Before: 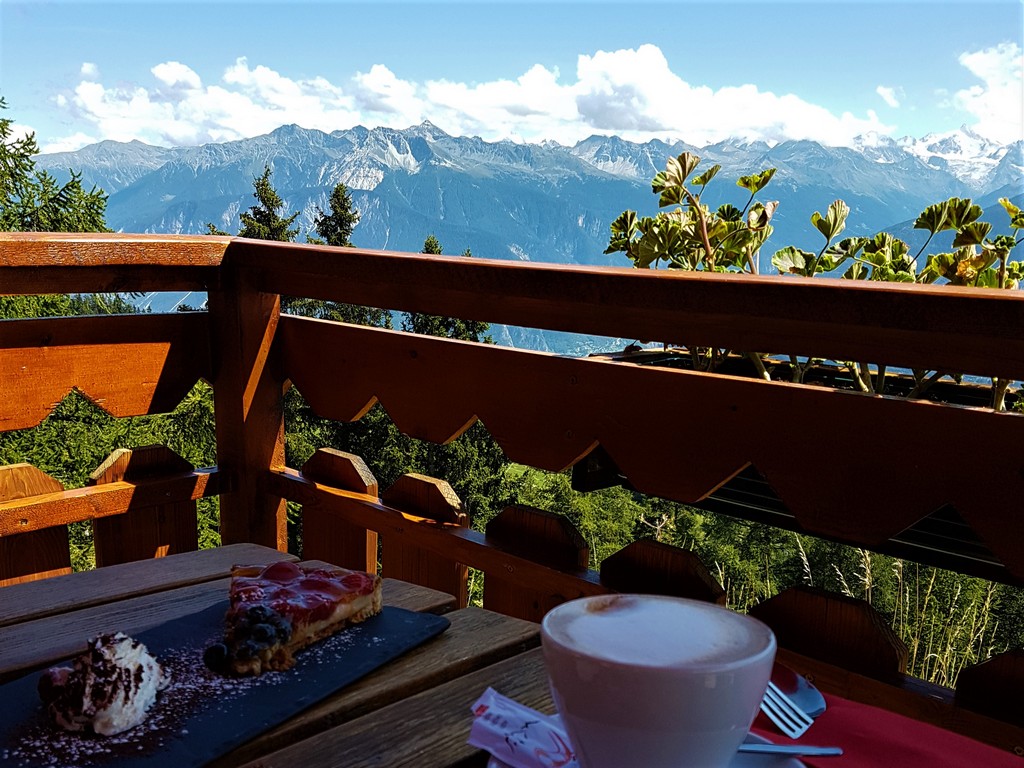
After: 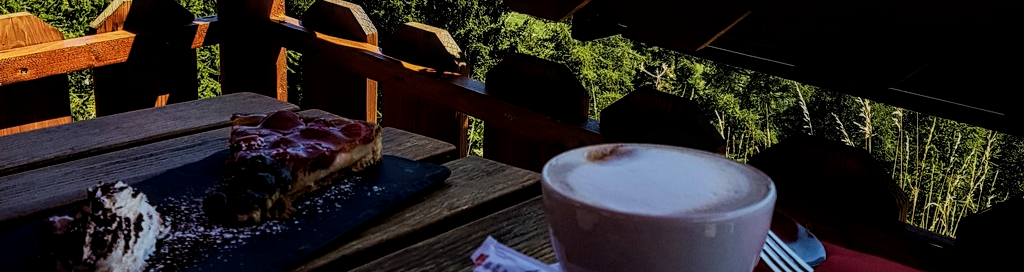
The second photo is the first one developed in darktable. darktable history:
filmic rgb: black relative exposure -7.65 EV, white relative exposure 4.56 EV, hardness 3.61
local contrast: detail 130%
crop and rotate: top 58.823%, bottom 5.71%
tone equalizer: -8 EV -0.402 EV, -7 EV -0.363 EV, -6 EV -0.35 EV, -5 EV -0.208 EV, -3 EV 0.256 EV, -2 EV 0.307 EV, -1 EV 0.404 EV, +0 EV 0.402 EV, edges refinement/feathering 500, mask exposure compensation -1.57 EV, preserve details no
